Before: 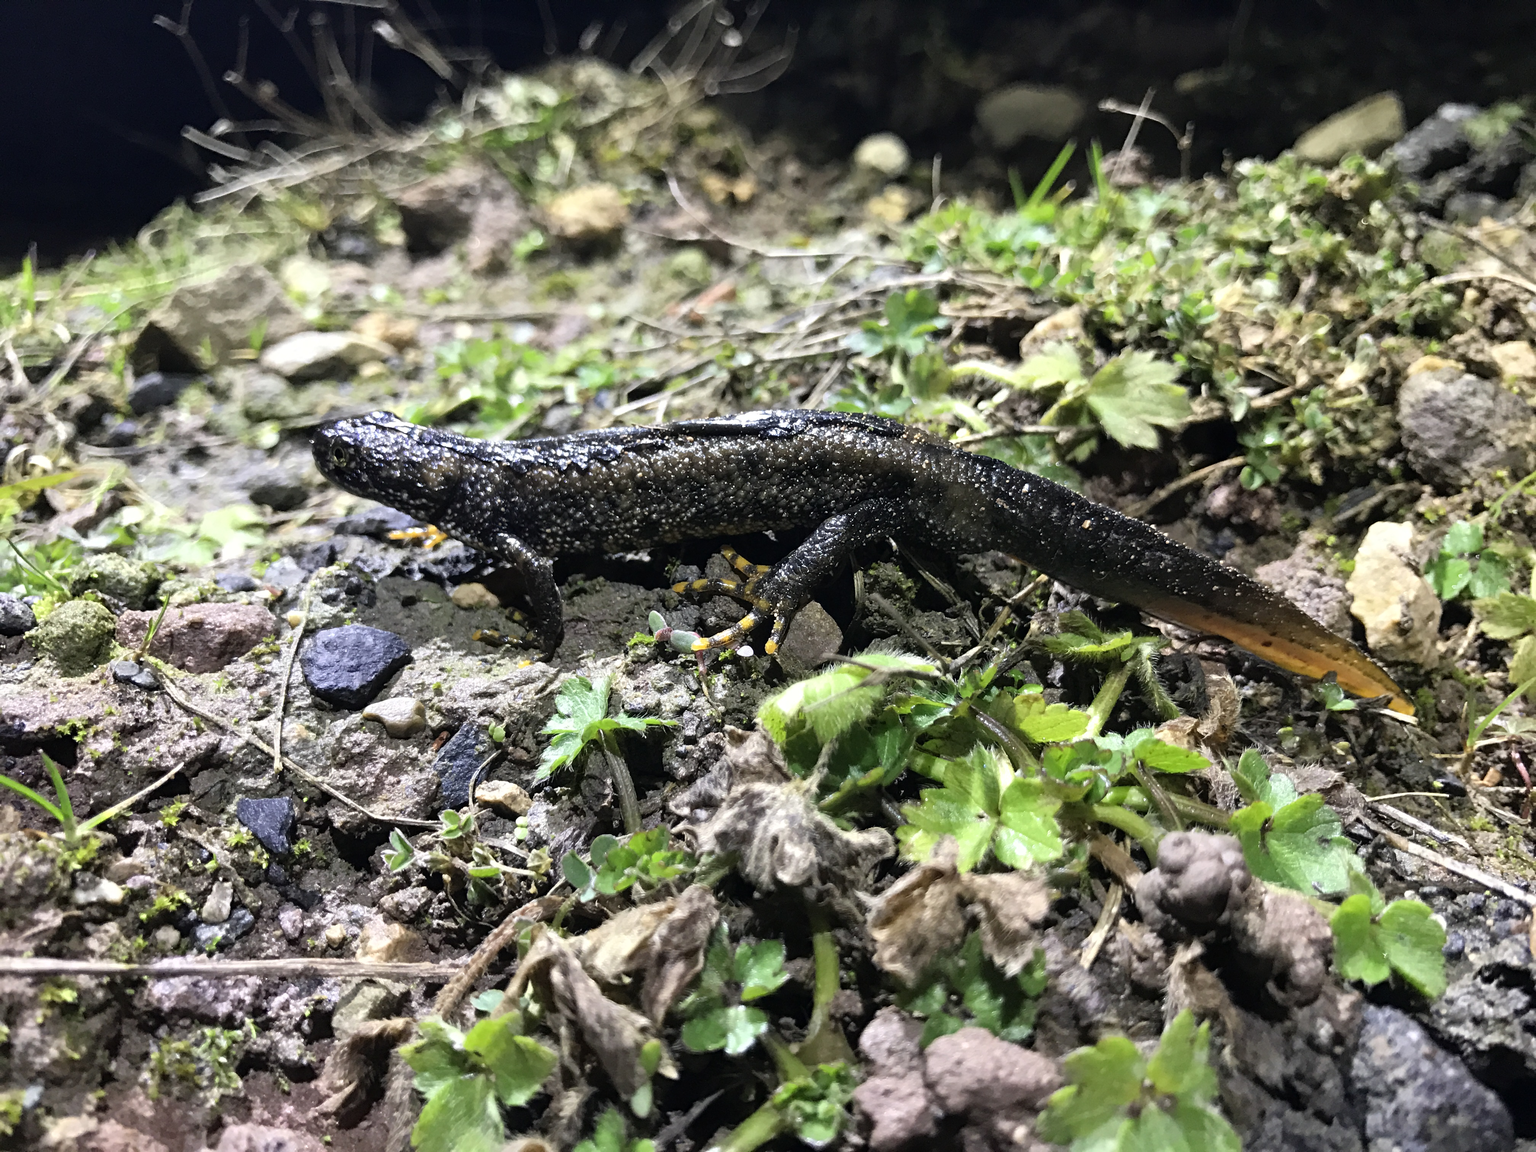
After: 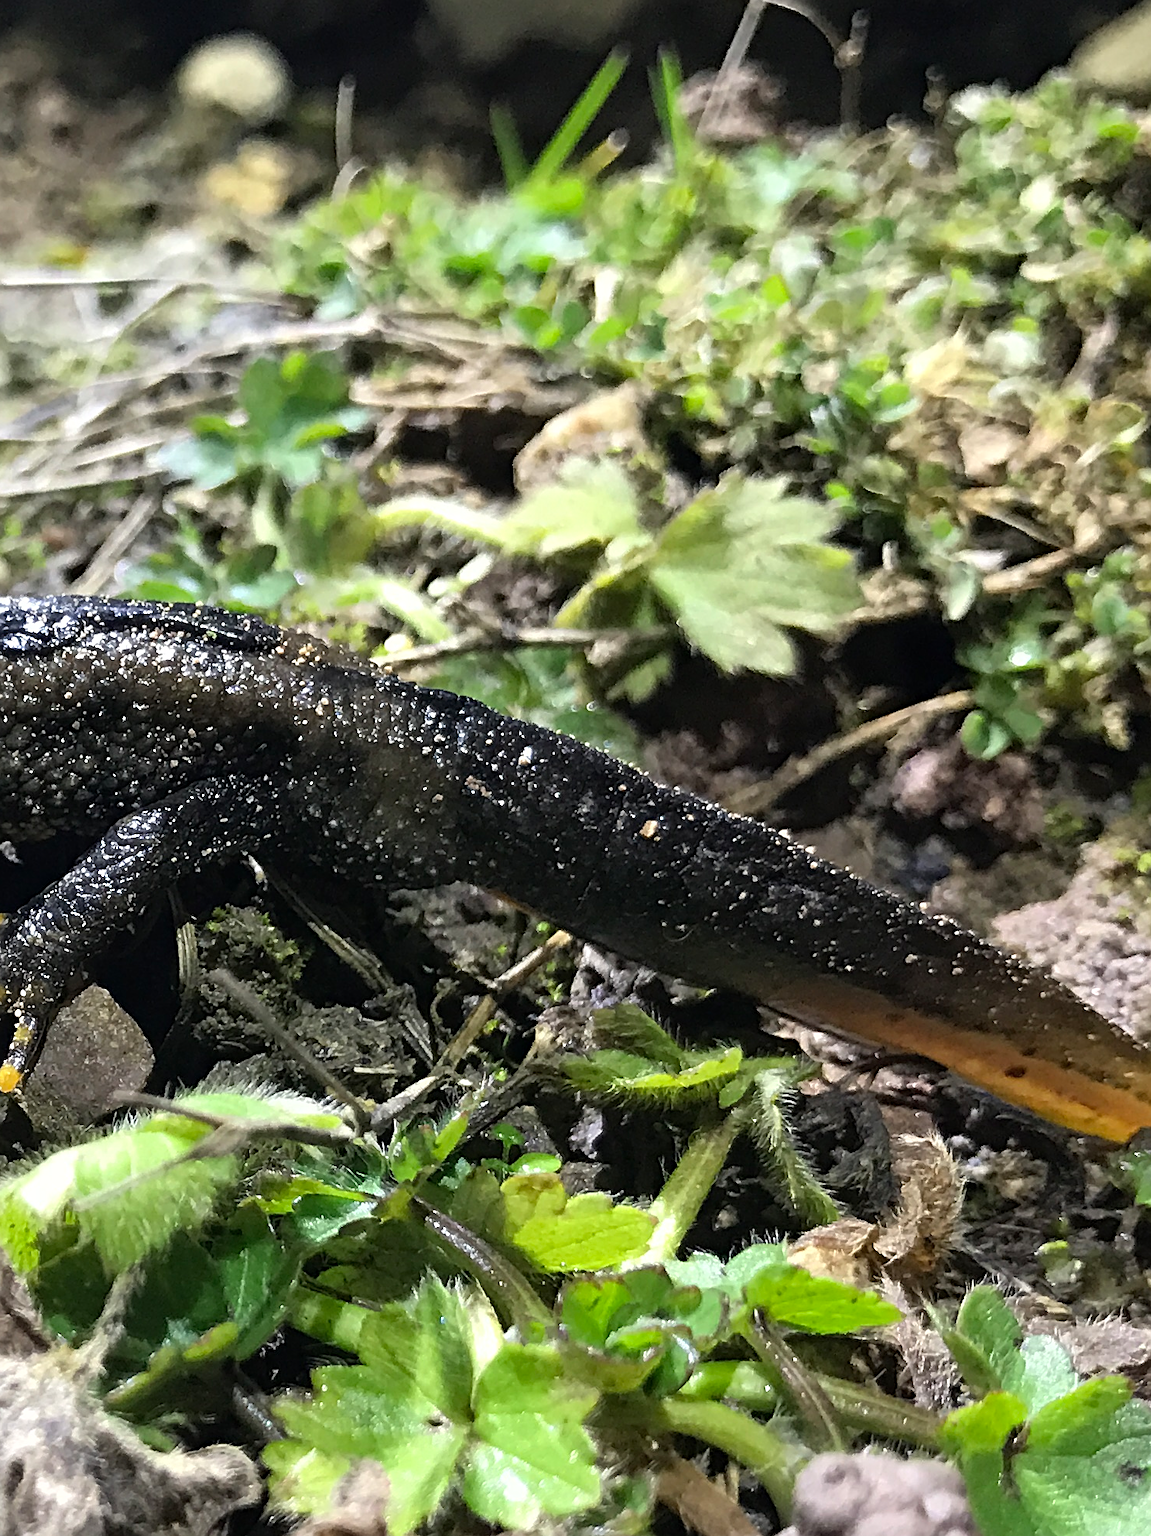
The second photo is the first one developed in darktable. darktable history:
sharpen: on, module defaults
crop and rotate: left 49.936%, top 10.094%, right 13.136%, bottom 24.256%
